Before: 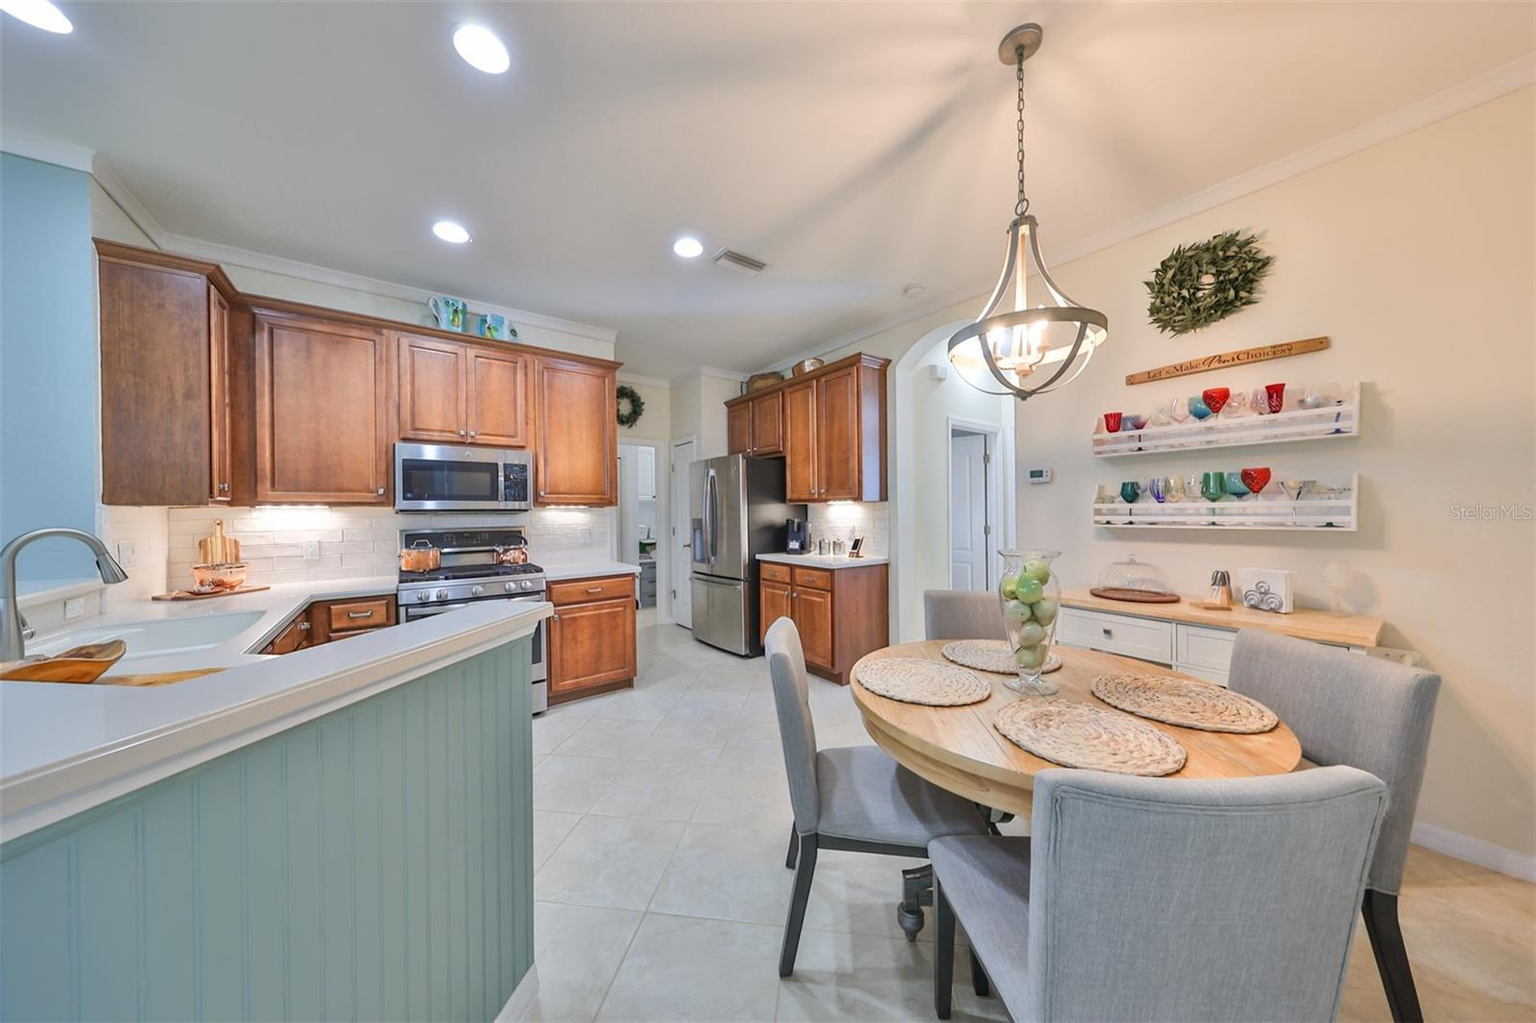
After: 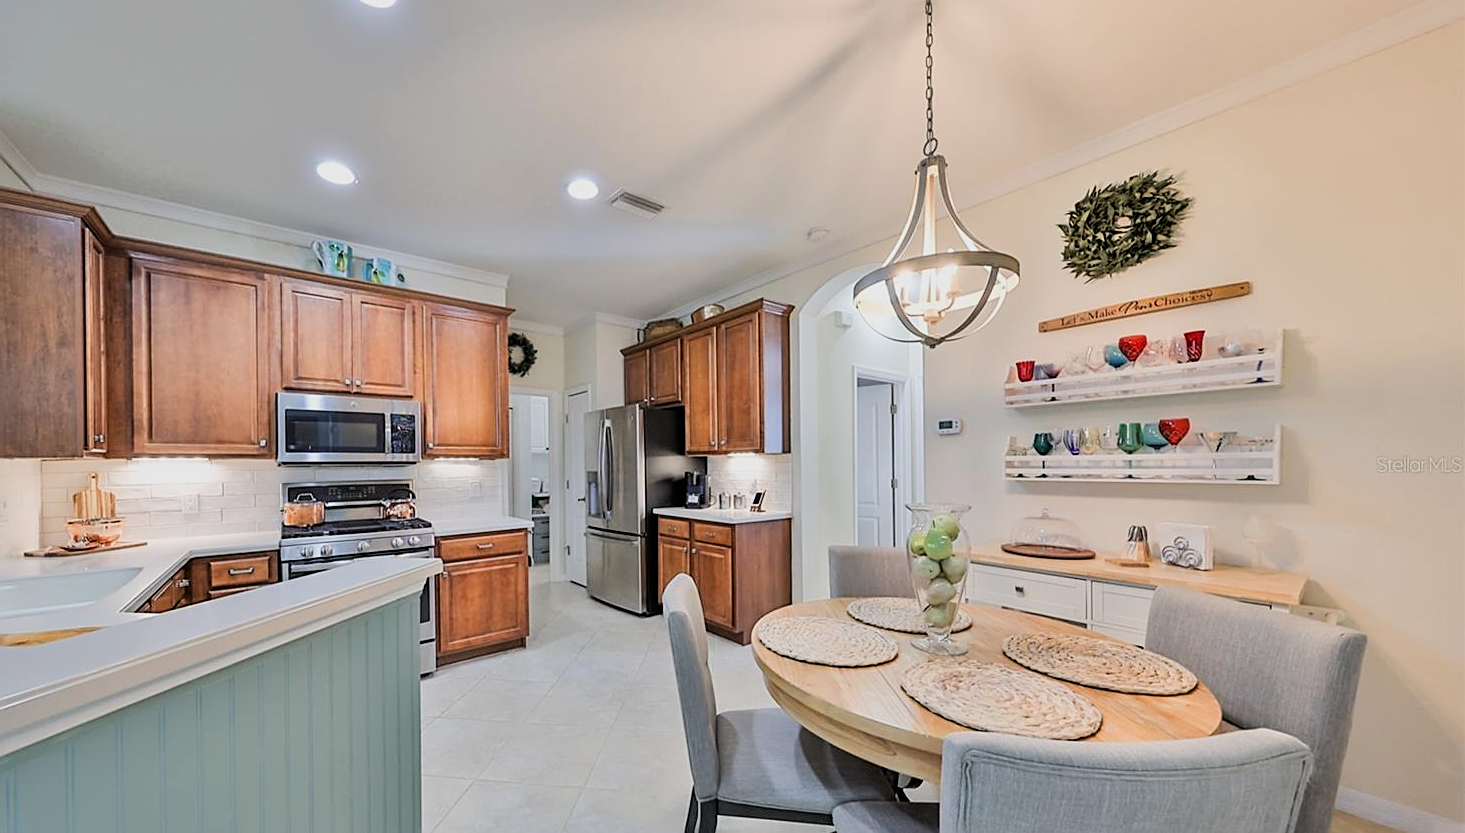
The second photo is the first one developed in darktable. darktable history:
crop: left 8.432%, top 6.554%, bottom 15.25%
sharpen: on, module defaults
filmic rgb: black relative exposure -5.11 EV, white relative exposure 3.49 EV, hardness 3.17, contrast 1.198, highlights saturation mix -28.71%
